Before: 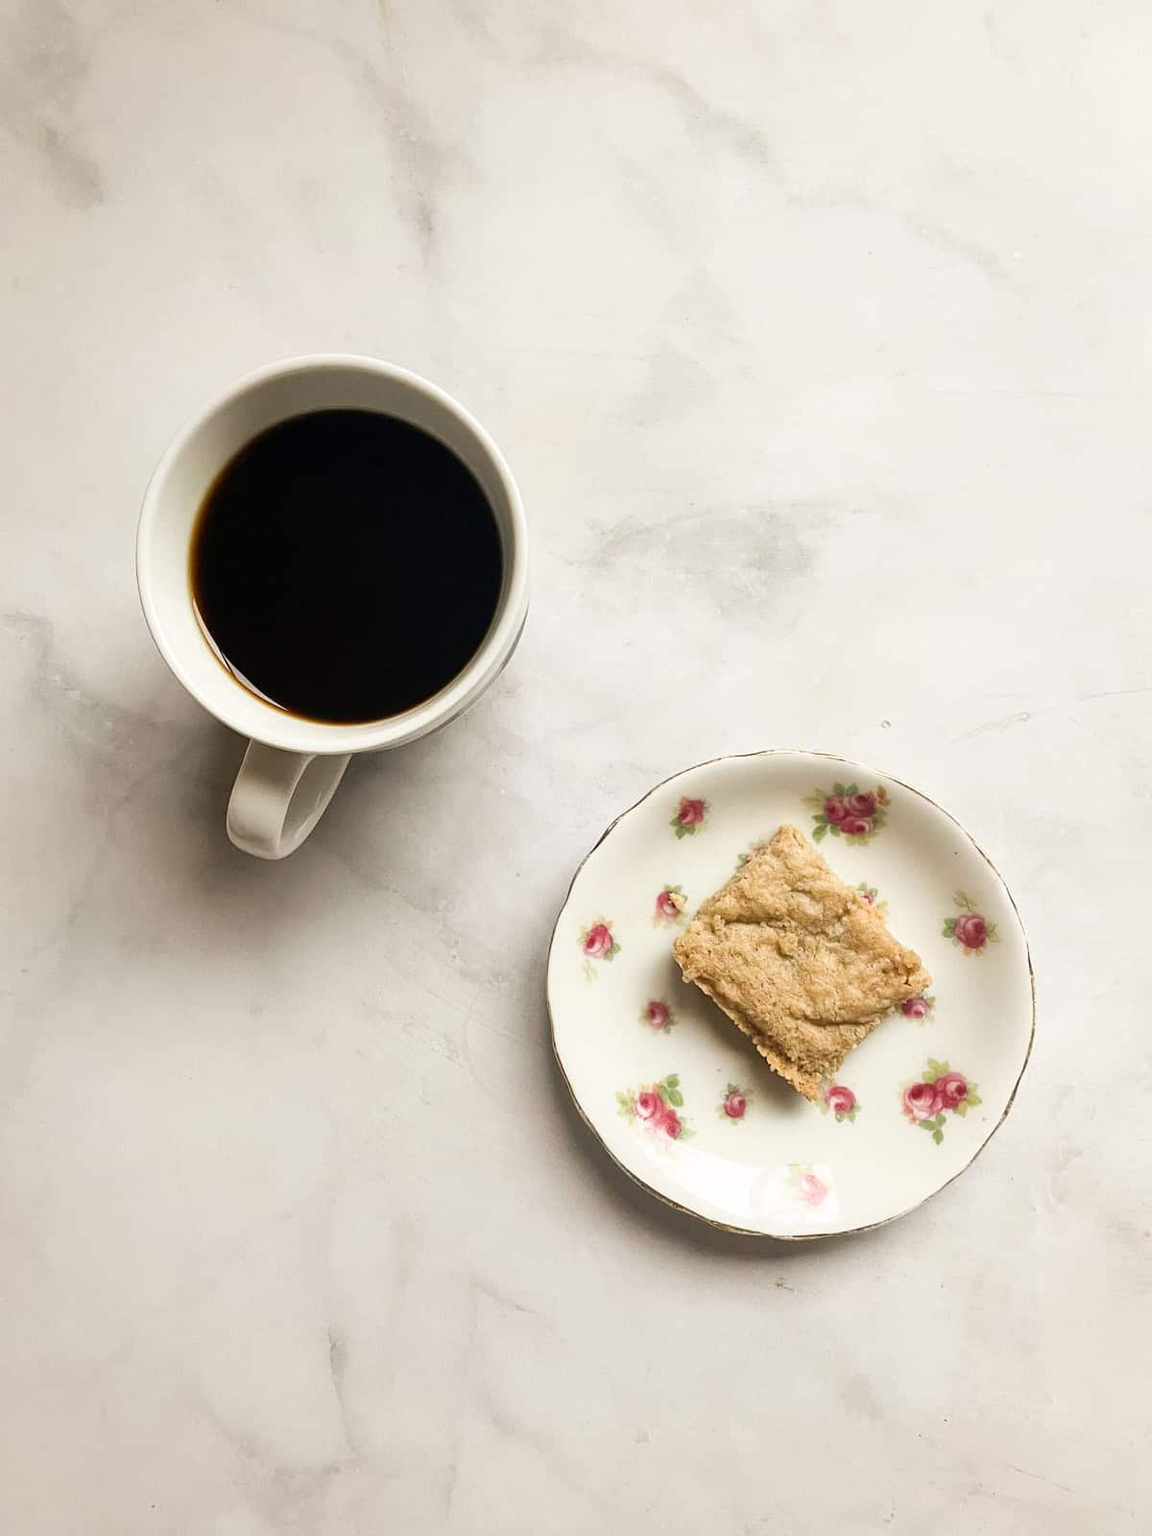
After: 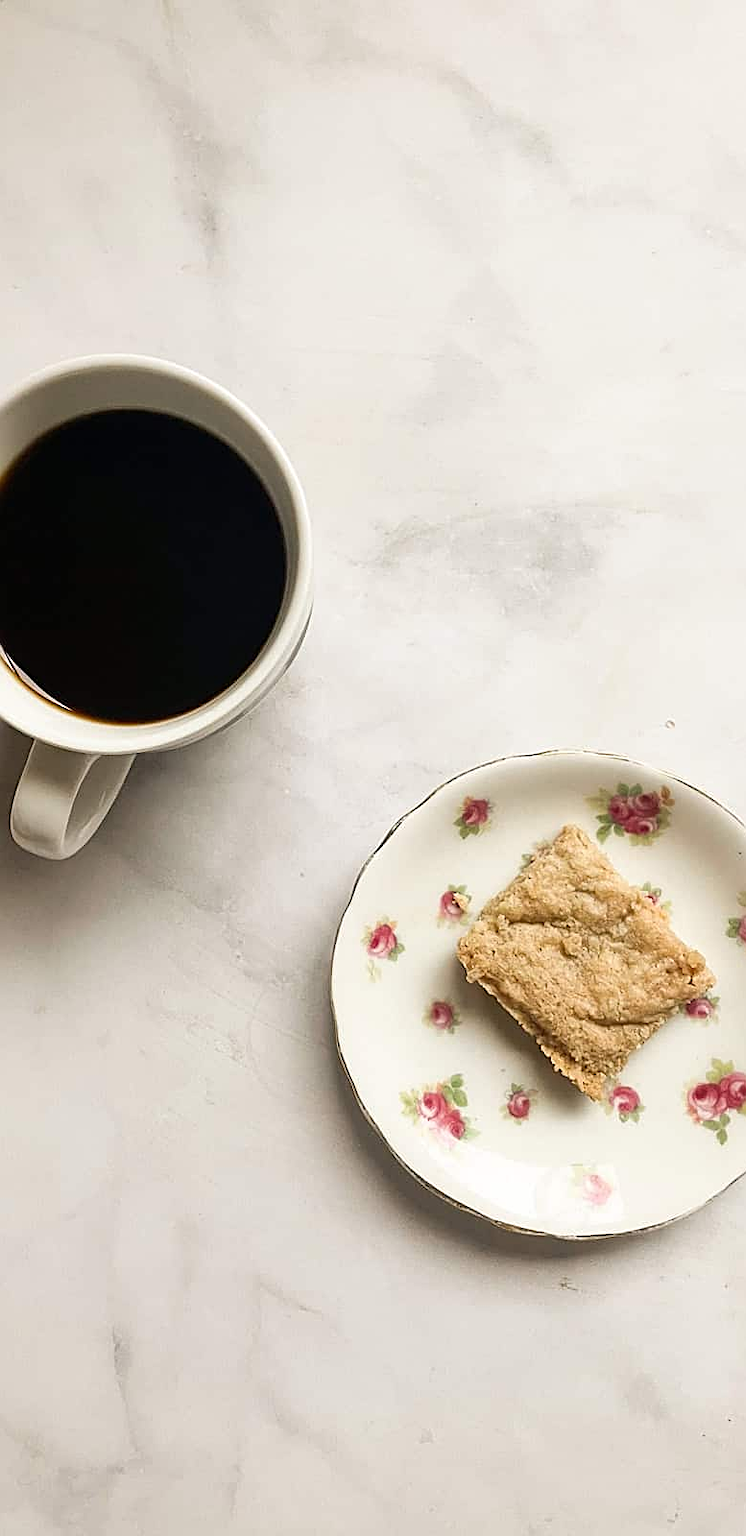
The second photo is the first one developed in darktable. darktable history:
crop and rotate: left 18.774%, right 16.31%
sharpen: on, module defaults
